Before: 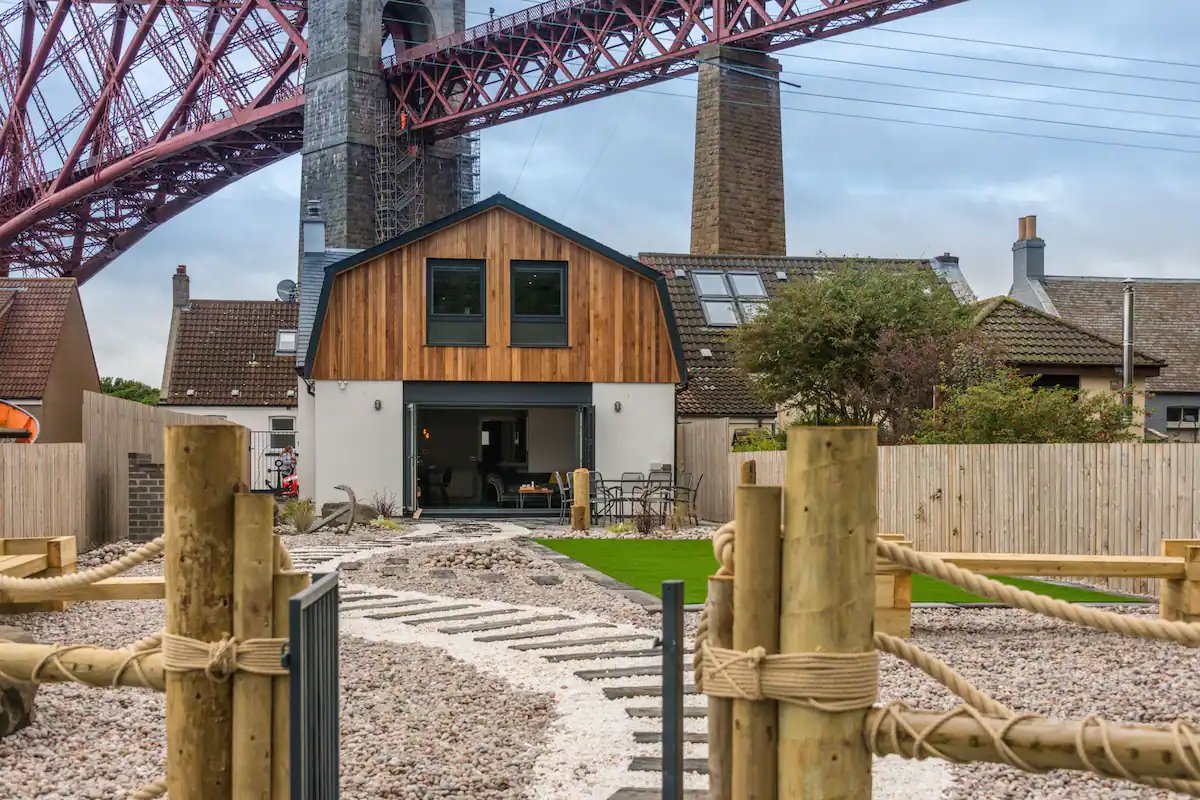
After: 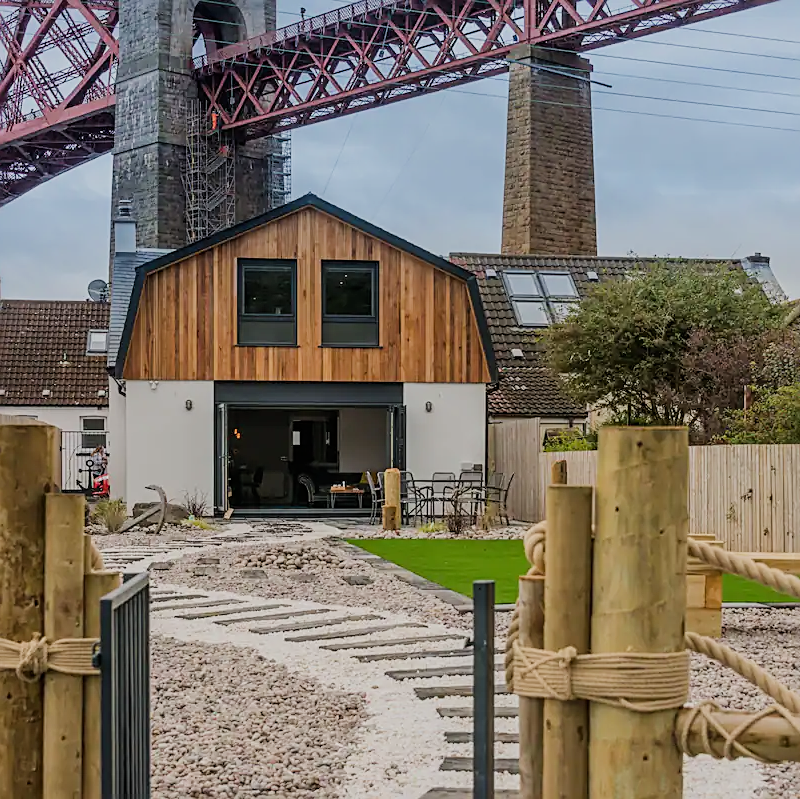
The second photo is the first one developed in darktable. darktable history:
sharpen: on, module defaults
rgb curve: mode RGB, independent channels
crop and rotate: left 15.754%, right 17.579%
filmic rgb: black relative exposure -16 EV, white relative exposure 6.12 EV, hardness 5.22
rotate and perspective: automatic cropping original format, crop left 0, crop top 0
